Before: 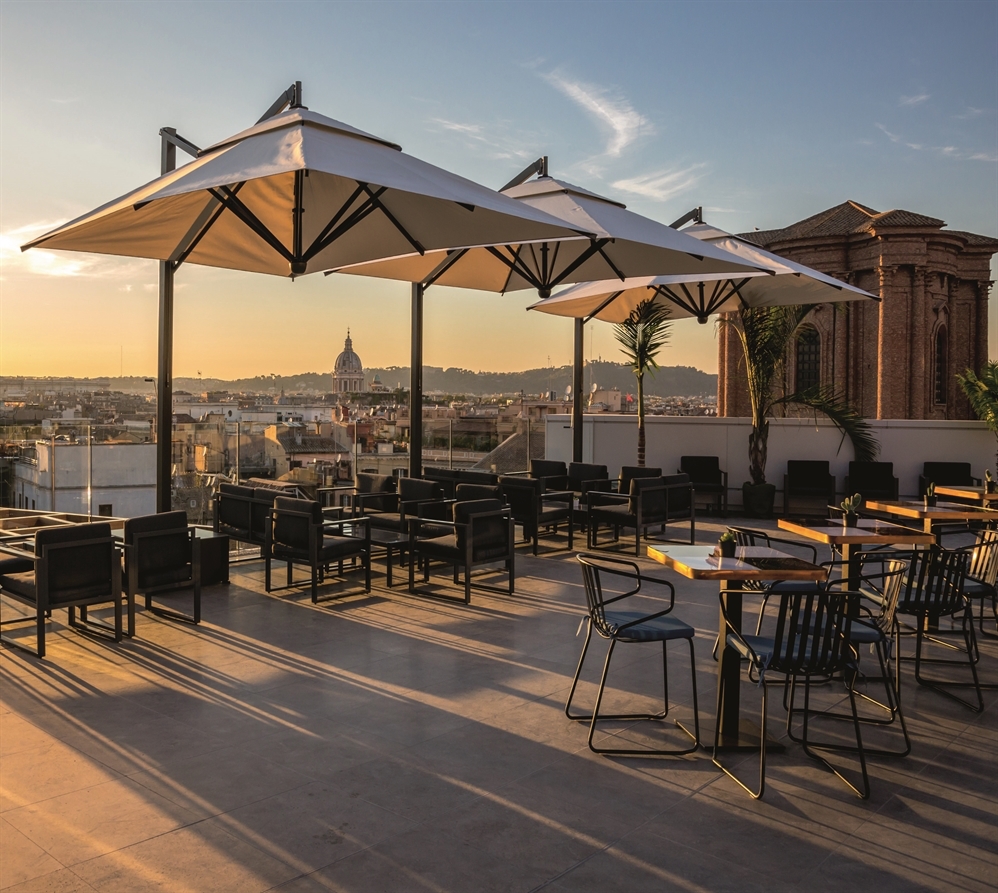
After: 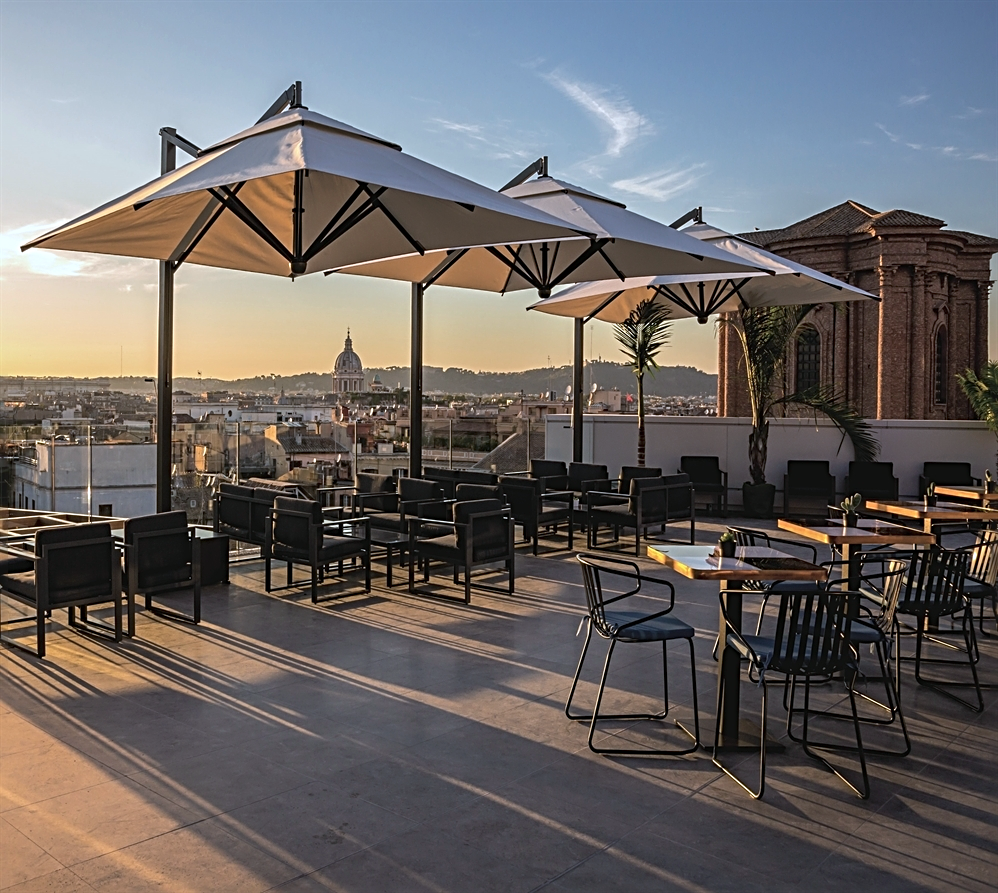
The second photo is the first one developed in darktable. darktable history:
sharpen: radius 3.088
color calibration: gray › normalize channels true, x 0.37, y 0.382, temperature 4314.06 K, gamut compression 0.004
